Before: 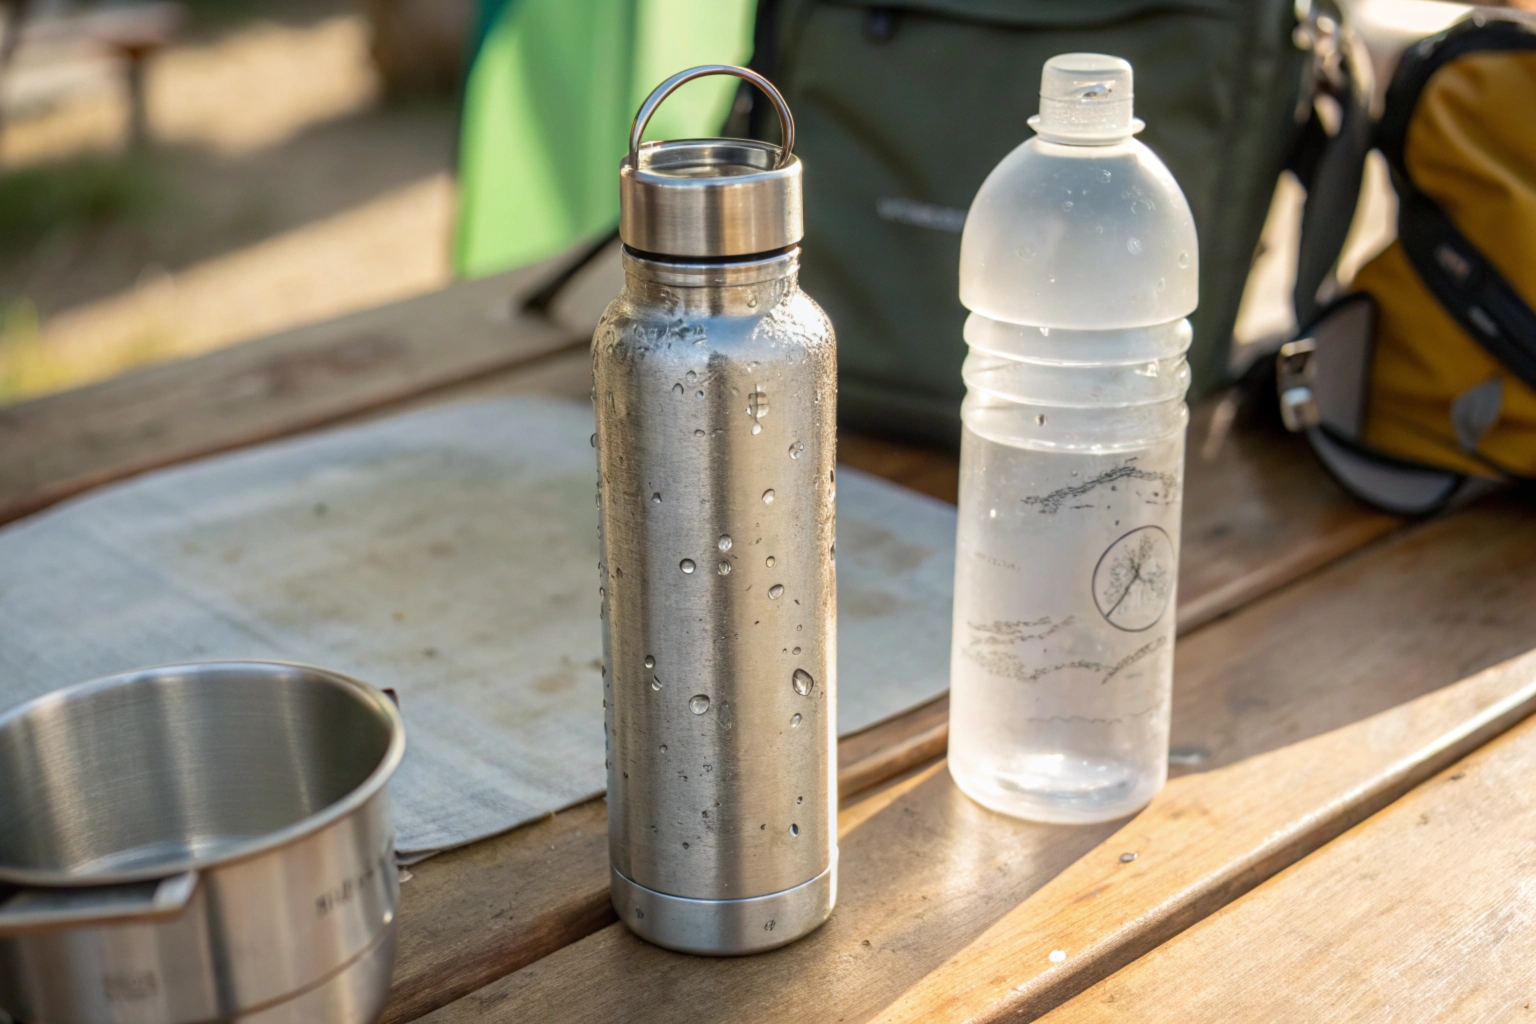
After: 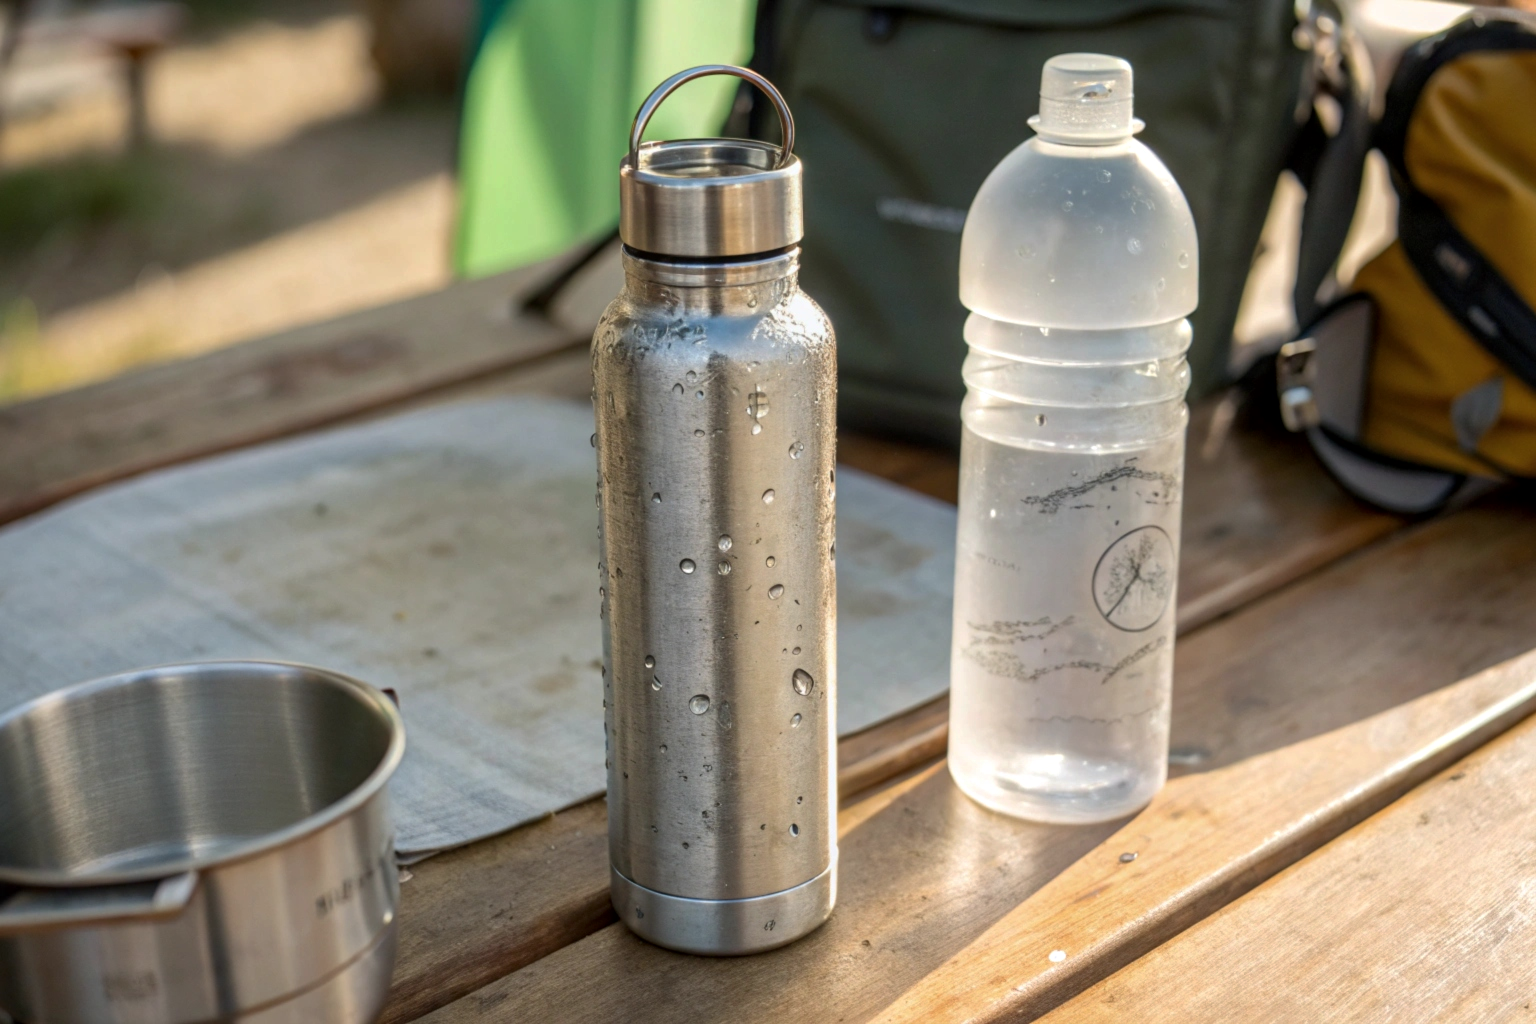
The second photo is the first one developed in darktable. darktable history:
base curve: curves: ch0 [(0, 0) (0.74, 0.67) (1, 1)], preserve colors none
local contrast: mode bilateral grid, contrast 21, coarseness 50, detail 119%, midtone range 0.2
